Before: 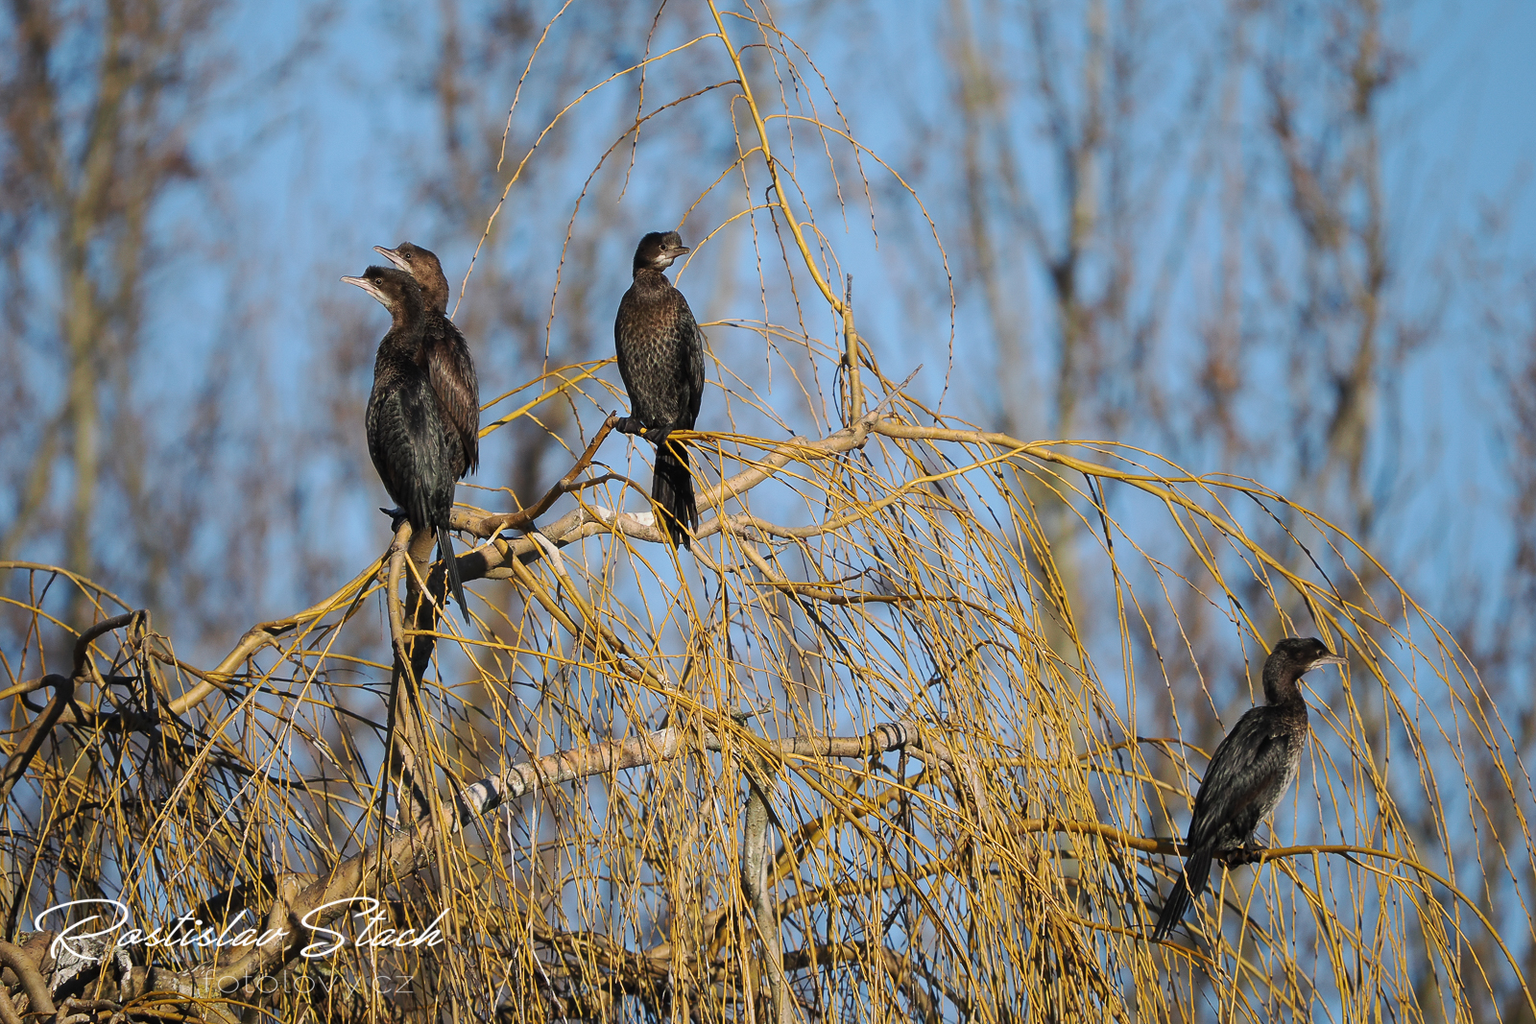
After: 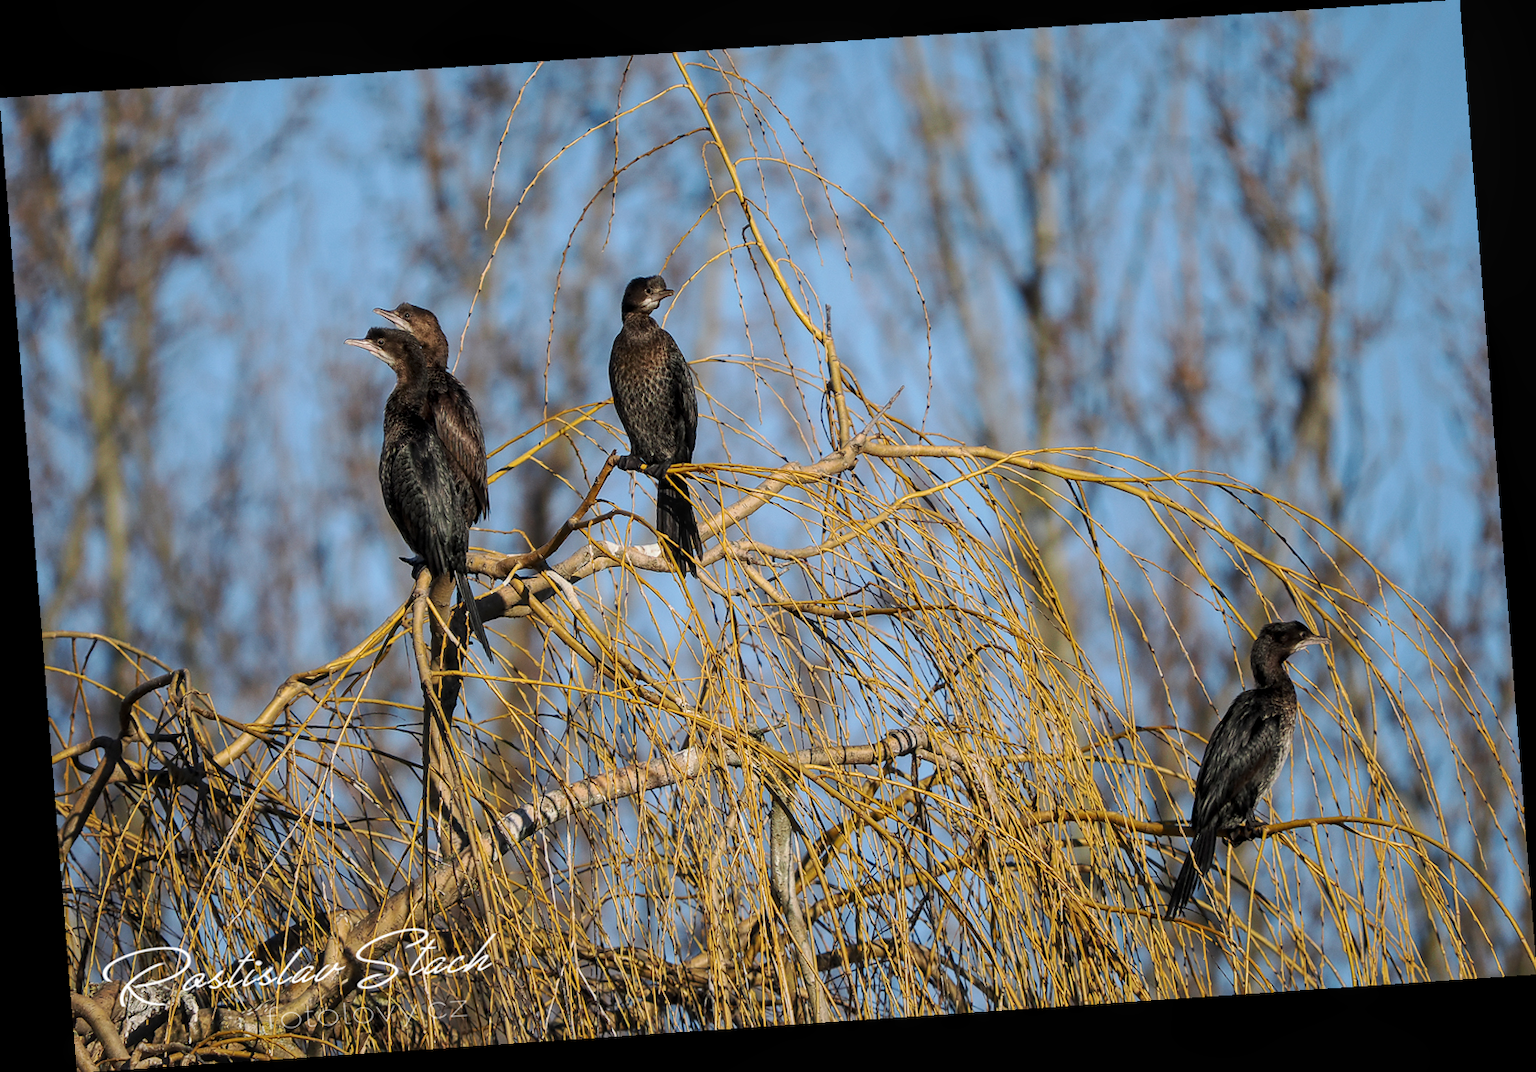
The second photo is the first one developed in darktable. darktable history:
local contrast: on, module defaults
rotate and perspective: rotation -4.2°, shear 0.006, automatic cropping off
